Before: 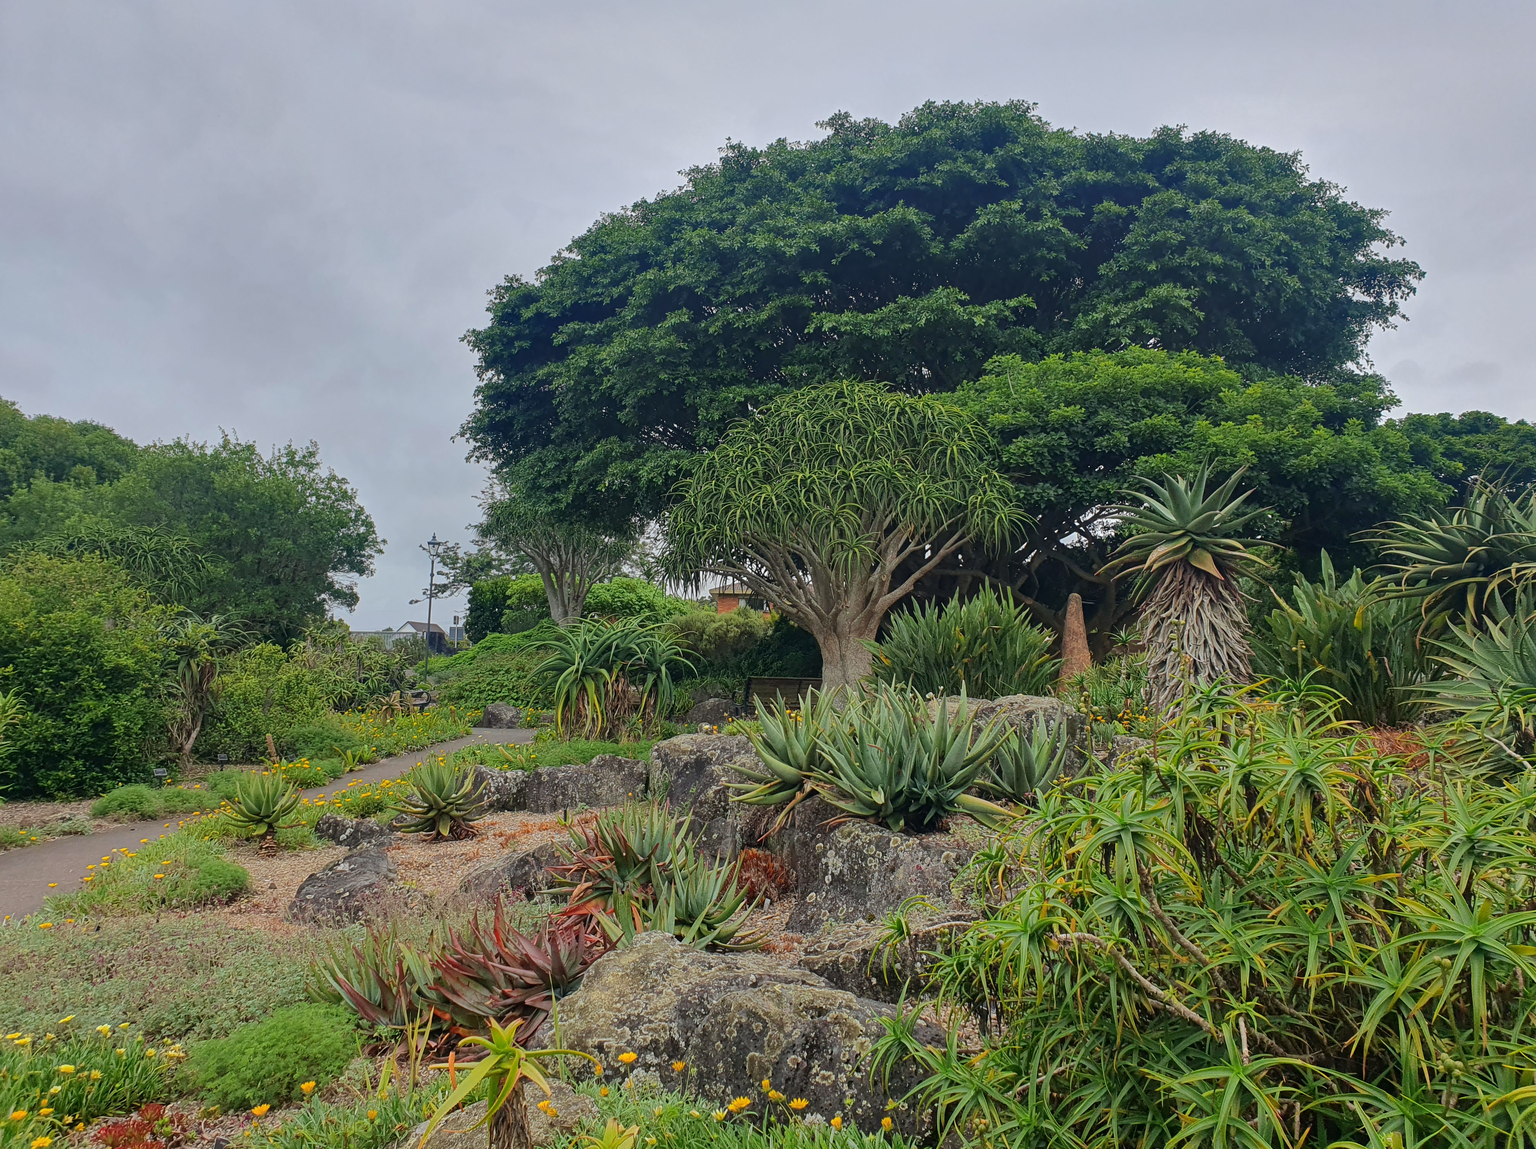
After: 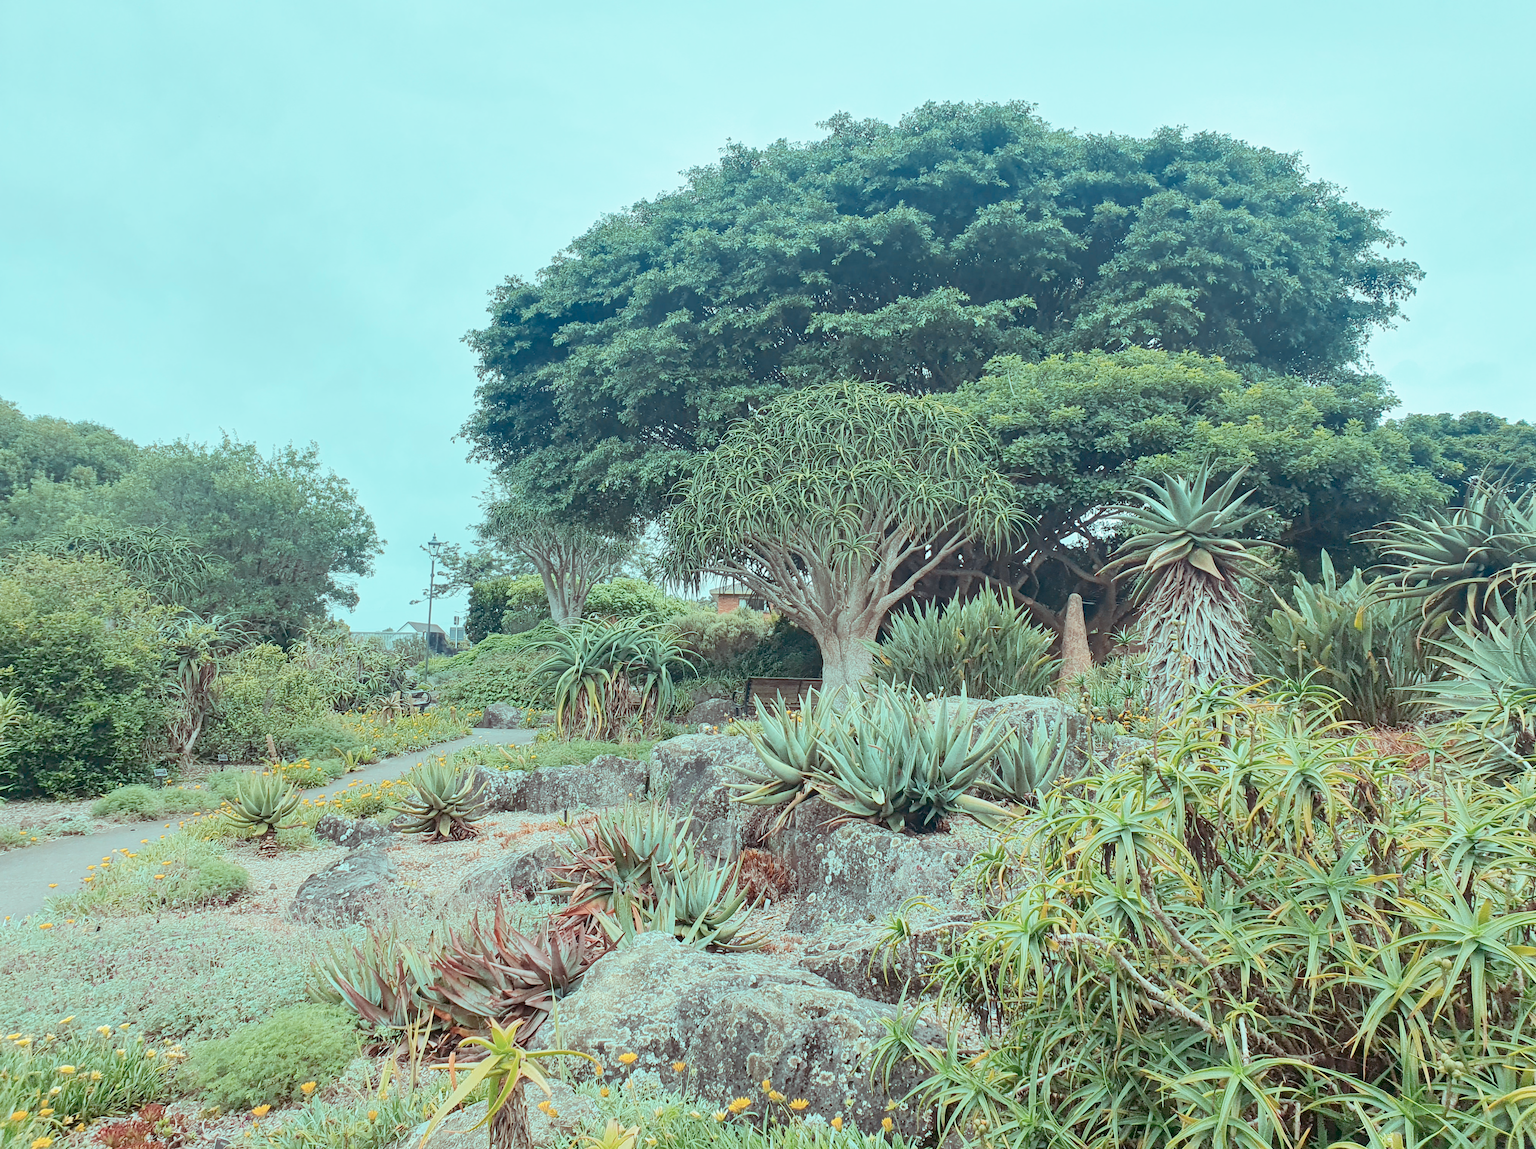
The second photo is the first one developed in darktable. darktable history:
tone curve: curves: ch0 [(0, 0) (0.003, 0) (0.011, 0.001) (0.025, 0.003) (0.044, 0.006) (0.069, 0.009) (0.1, 0.013) (0.136, 0.032) (0.177, 0.067) (0.224, 0.121) (0.277, 0.185) (0.335, 0.255) (0.399, 0.333) (0.468, 0.417) (0.543, 0.508) (0.623, 0.606) (0.709, 0.71) (0.801, 0.819) (0.898, 0.926) (1, 1)], preserve colors none
color look up table: target L [88.71, 79.3, 69.46, 67.31, 52.26, 32.99, 199.32, 97.46, 90.39, 78.25, 74.87, 80.19, 64.24, 64.45, 63.34, 52.52, 44.3, 46.94, 43.46, 33.81, 28.27, 85.91, 80.78, 80.63, 74.66, 50.2, 46.19, 46.04, 49.91, 42.67, 30.88, 25.72, 22.97, 23.02, 20.86, 17.66, 13.77, 11.58, 10.69, 81.66, 81.72, 81.26, 81.26, 81.31, 73.68, 65.58, 65.62, 50.27, 41.98], target a [-19.41, -13.38, -24.75, -47.86, -39.38, -6.183, 0, 0, -20.78, 2.443, 2.851, -9.024, 27.08, 18.02, 12.69, 27.63, 35.59, 34.22, 33.65, 28.15, 12.32, -18.02, -10.22, -14.59, -11.67, -3.816, 30.83, 14.64, -9.047, 1.811, 3.532, 2.174, 9.394, 7.879, 0.393, -1.347, -2.153, -4.005, -6.647, -17.25, -23.87, -17, -20.25, -19.98, -39.81, -7.871, -27.02, -17.54, -12.63], target b [-4.942, -3.233, 37.7, 16.67, 18.72, 11.45, 0, 0.002, -5.585, 54.2, 52.37, -2.283, 46.39, 48.32, 11.6, 40.29, 23.9, 4.628, 17.84, 18.83, 8.366, -4.638, -2.729, -3.497, -2.917, -21.14, -3.873, -20.57, -38.12, -1.288, -36.5, -1.897, -8.619, -31.46, -0.93, -3.729, -5.415, -4.405, -4.862, -4.117, -8.258, -5.733, -6.151, -8.159, -7.756, -1.571, -23.62, -24.72, -21.92], num patches 49
